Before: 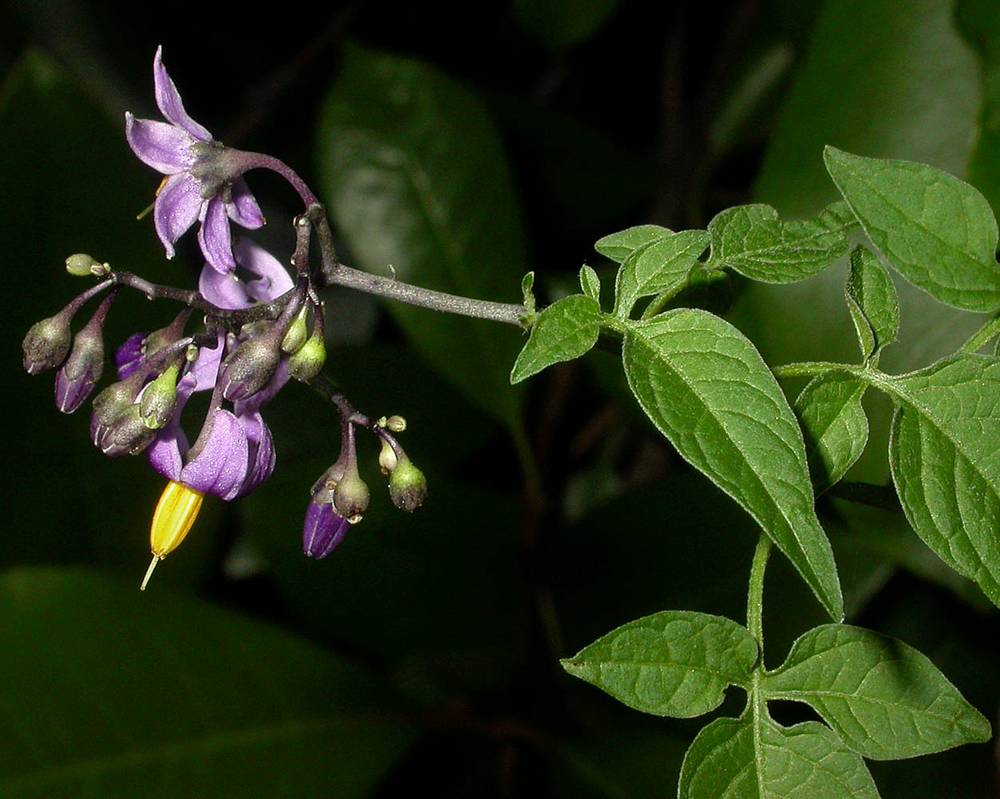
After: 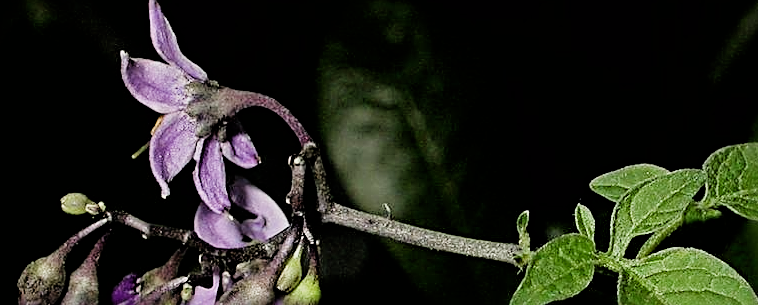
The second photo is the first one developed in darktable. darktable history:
crop: left 0.547%, top 7.639%, right 23.569%, bottom 54.069%
filmic rgb: black relative exposure -4.67 EV, white relative exposure 4.79 EV, hardness 2.35, latitude 36.68%, contrast 1.041, highlights saturation mix 1.17%, shadows ↔ highlights balance 1.15%, iterations of high-quality reconstruction 0
contrast equalizer: octaves 7, y [[0.5 ×6], [0.5 ×6], [0.5, 0.5, 0.501, 0.545, 0.707, 0.863], [0 ×6], [0 ×6]]
sharpen: radius 3.645, amount 0.917
